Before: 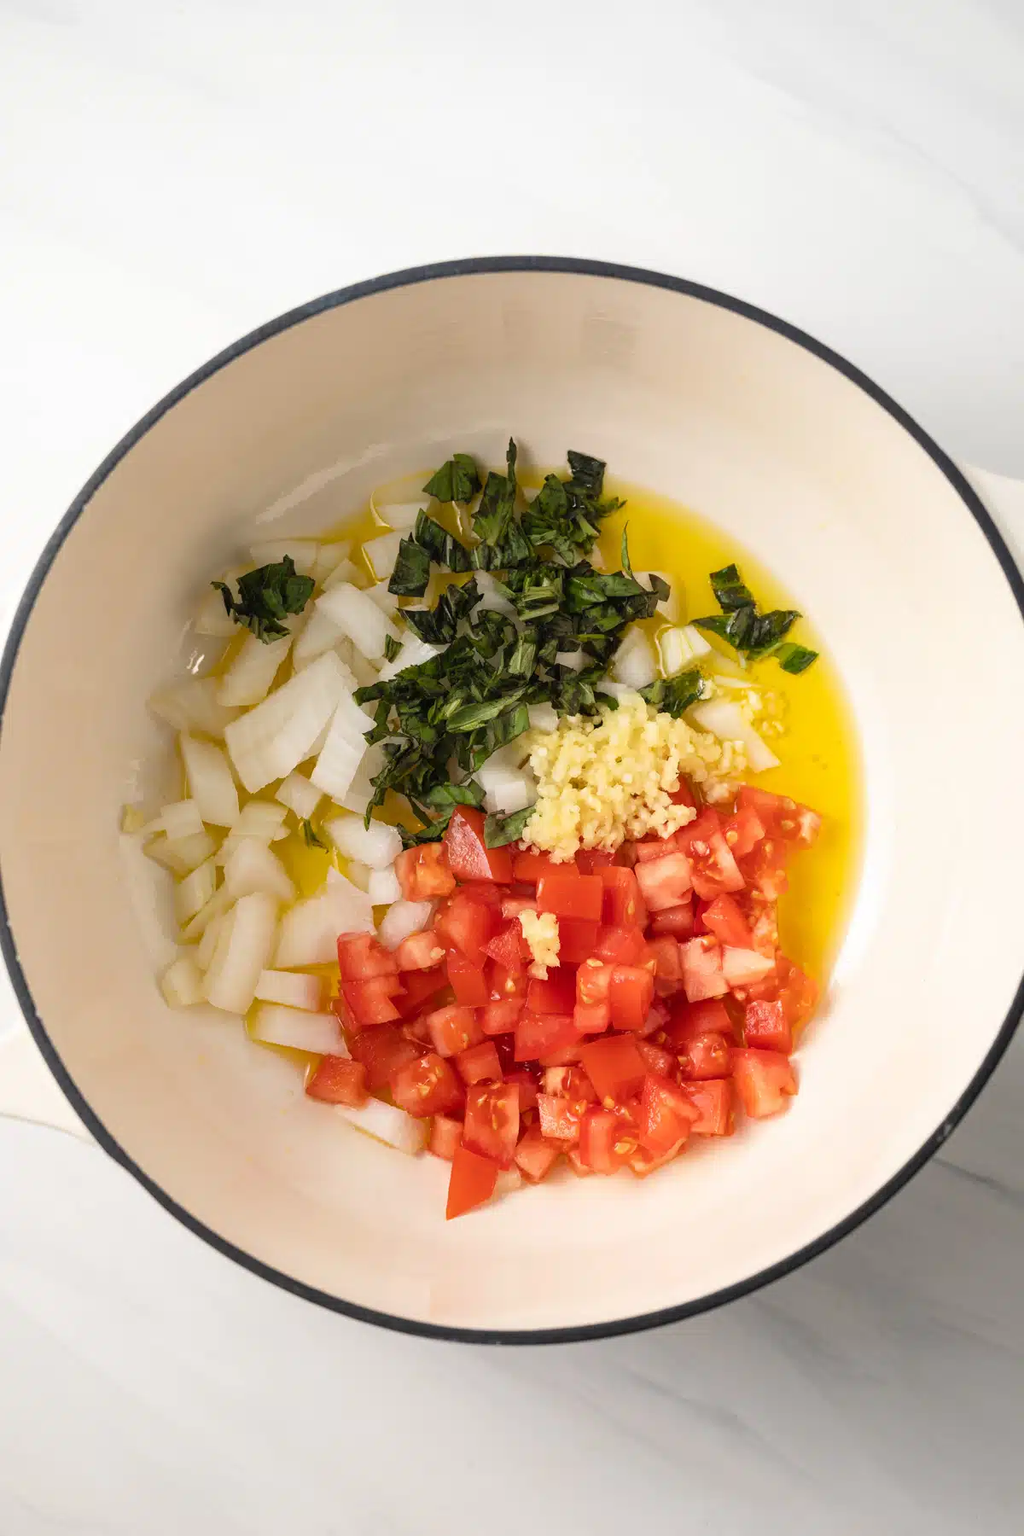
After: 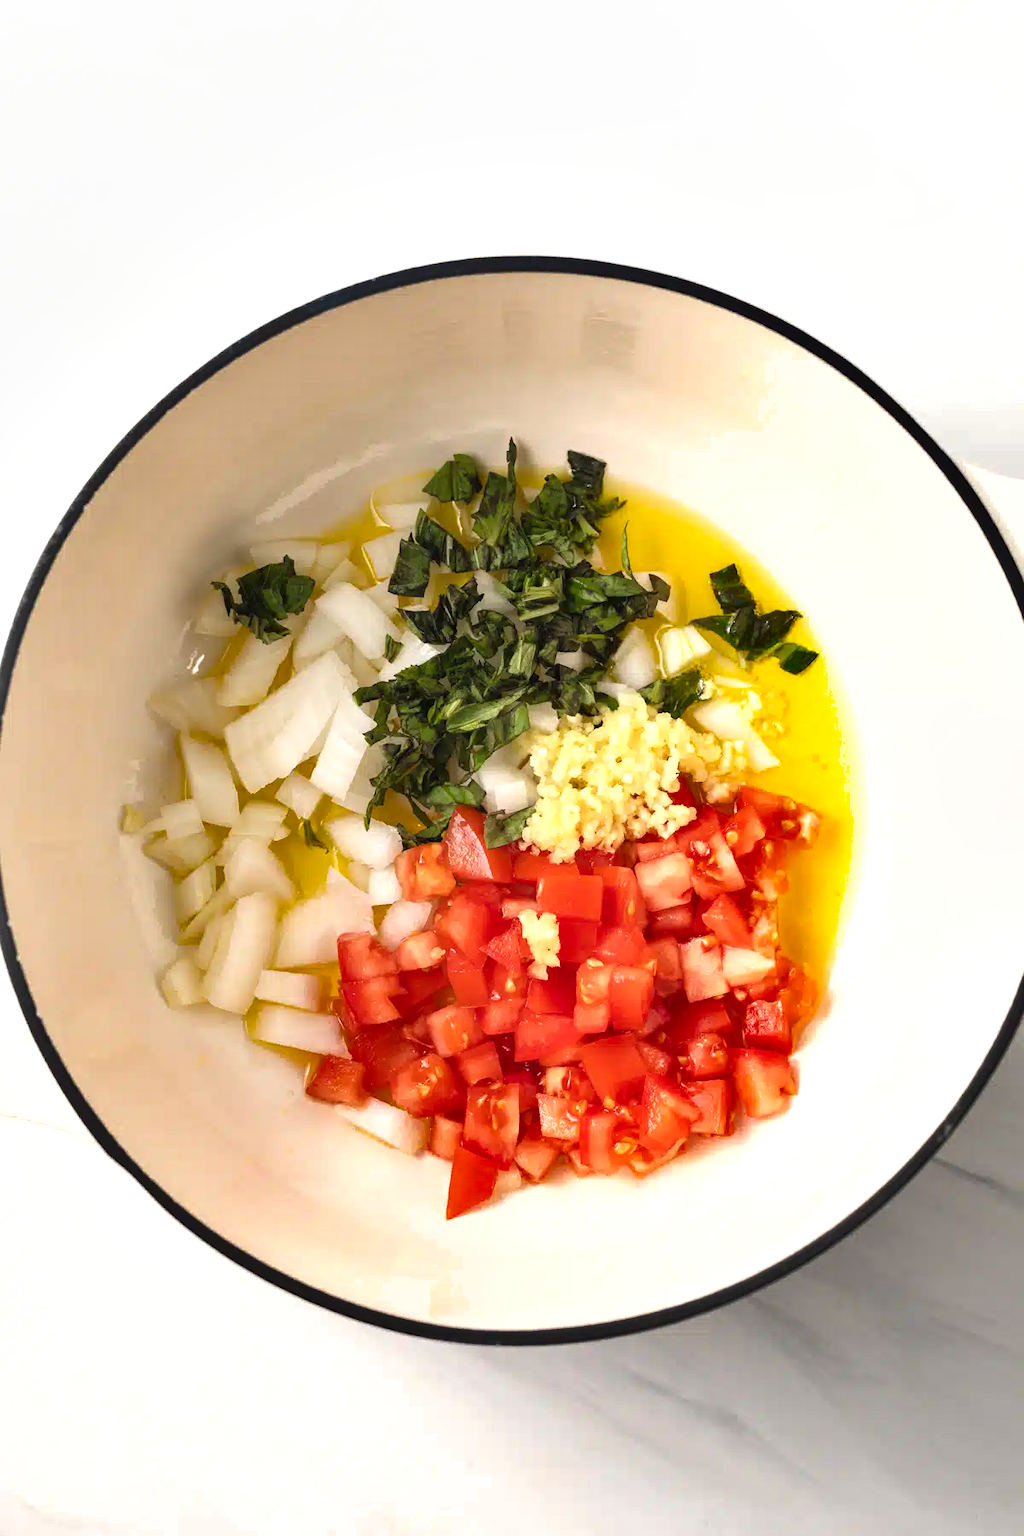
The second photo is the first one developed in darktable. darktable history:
shadows and highlights: shadows 25, highlights -48, soften with gaussian
exposure: black level correction 0, exposure 0.5 EV, compensate exposure bias true, compensate highlight preservation false
